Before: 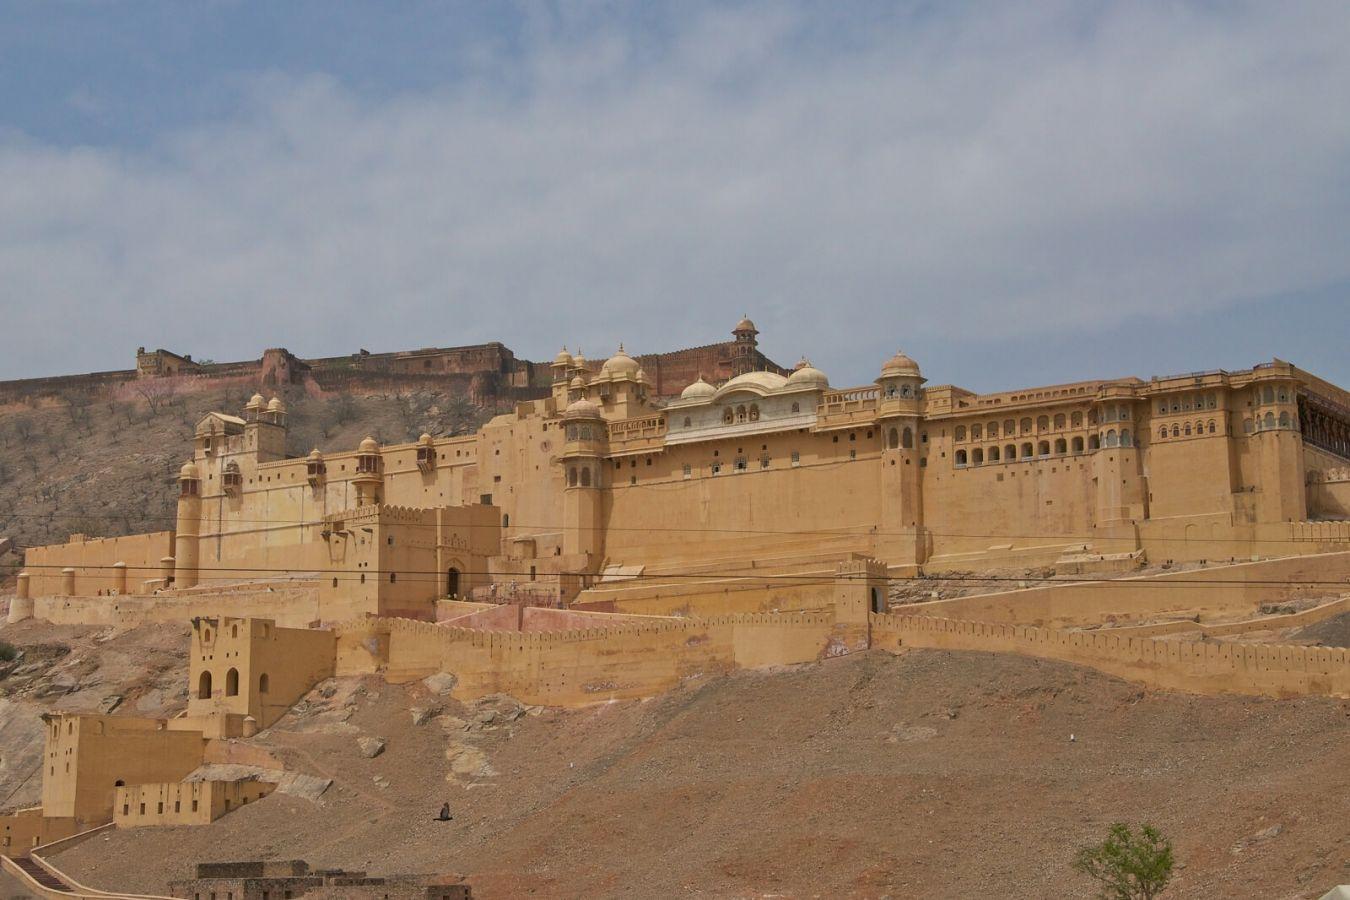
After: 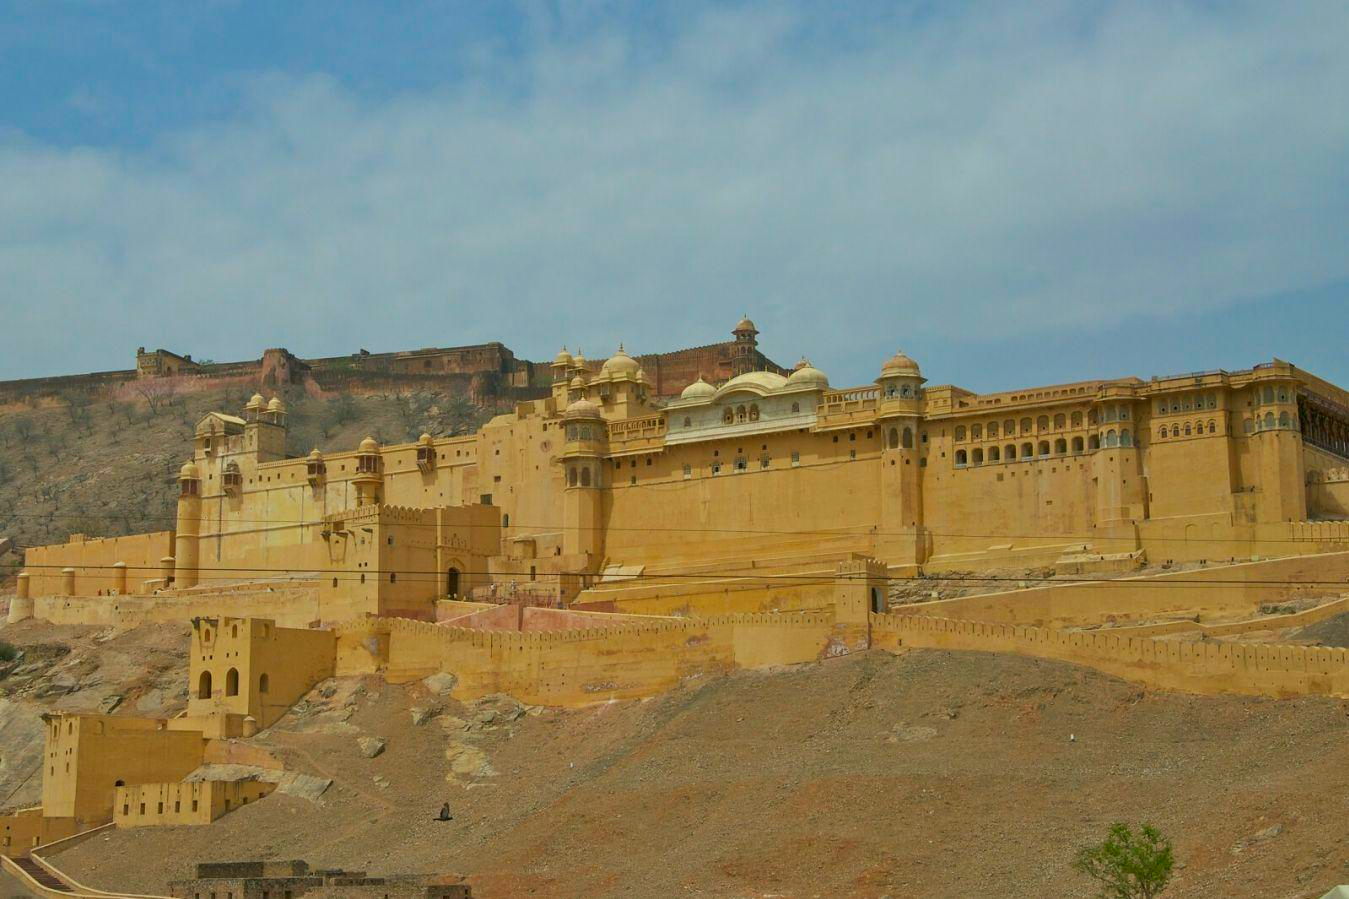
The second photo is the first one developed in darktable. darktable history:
color correction: highlights a* -7.33, highlights b* 1.26, shadows a* -3.55, saturation 1.4
